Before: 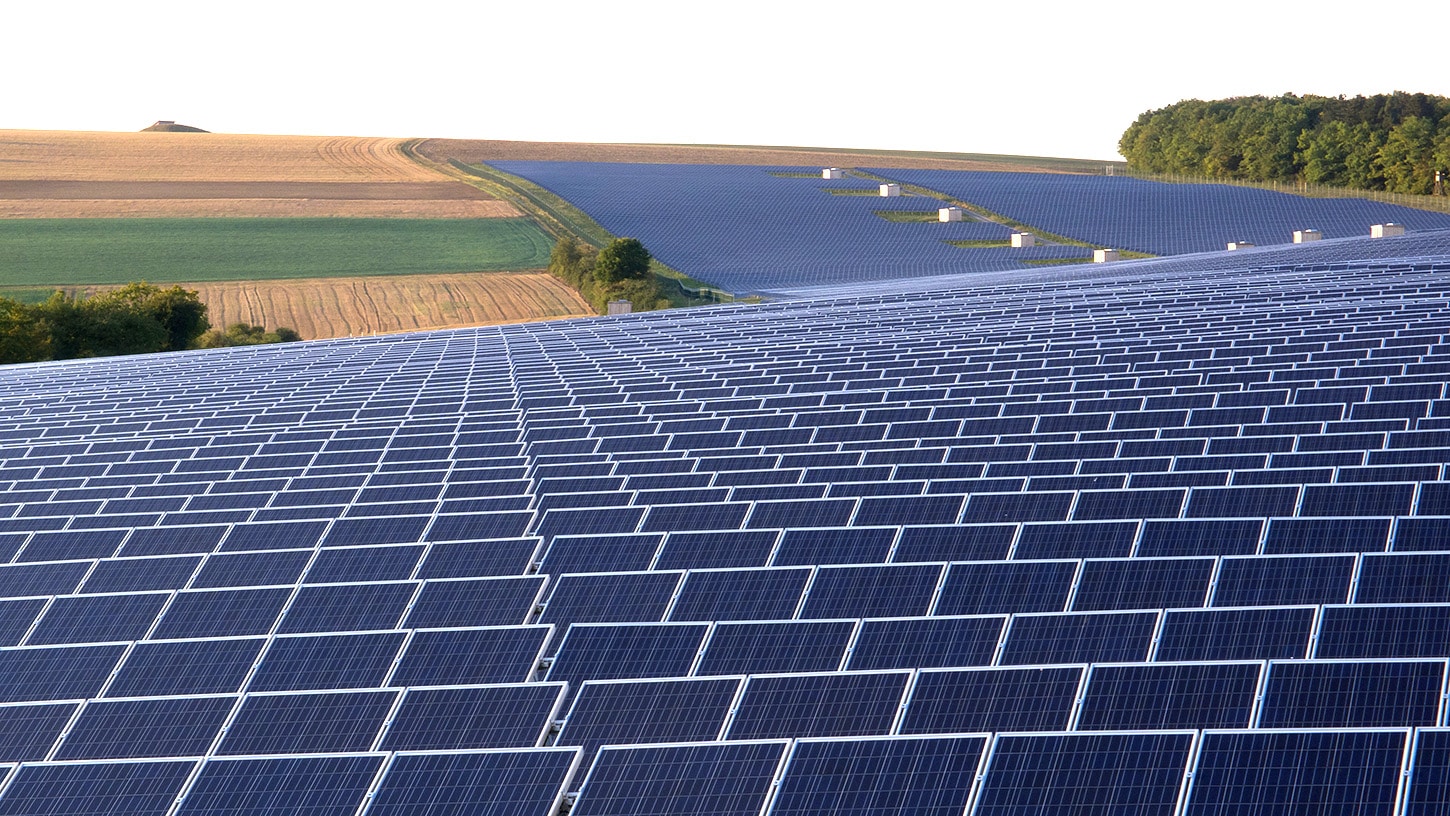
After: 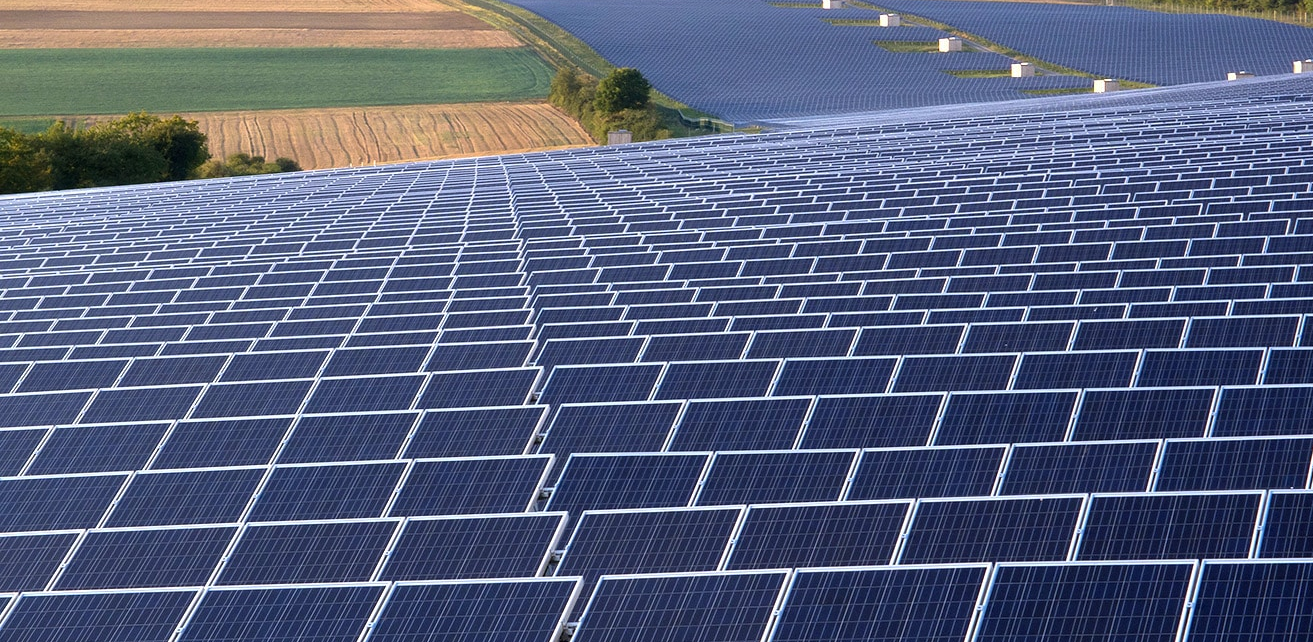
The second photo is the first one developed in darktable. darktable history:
tone equalizer: on, module defaults
crop: top 20.916%, right 9.437%, bottom 0.316%
